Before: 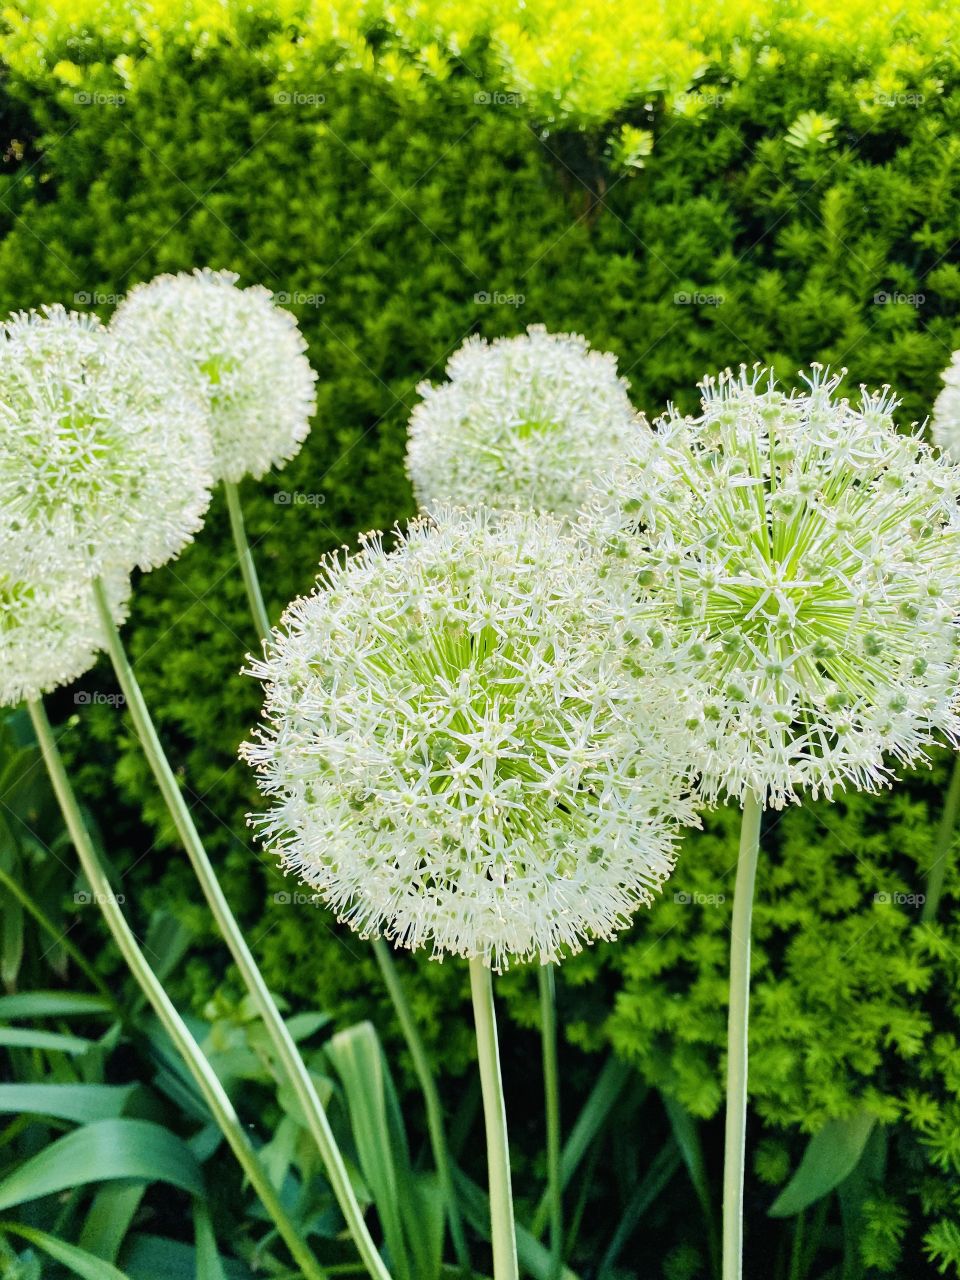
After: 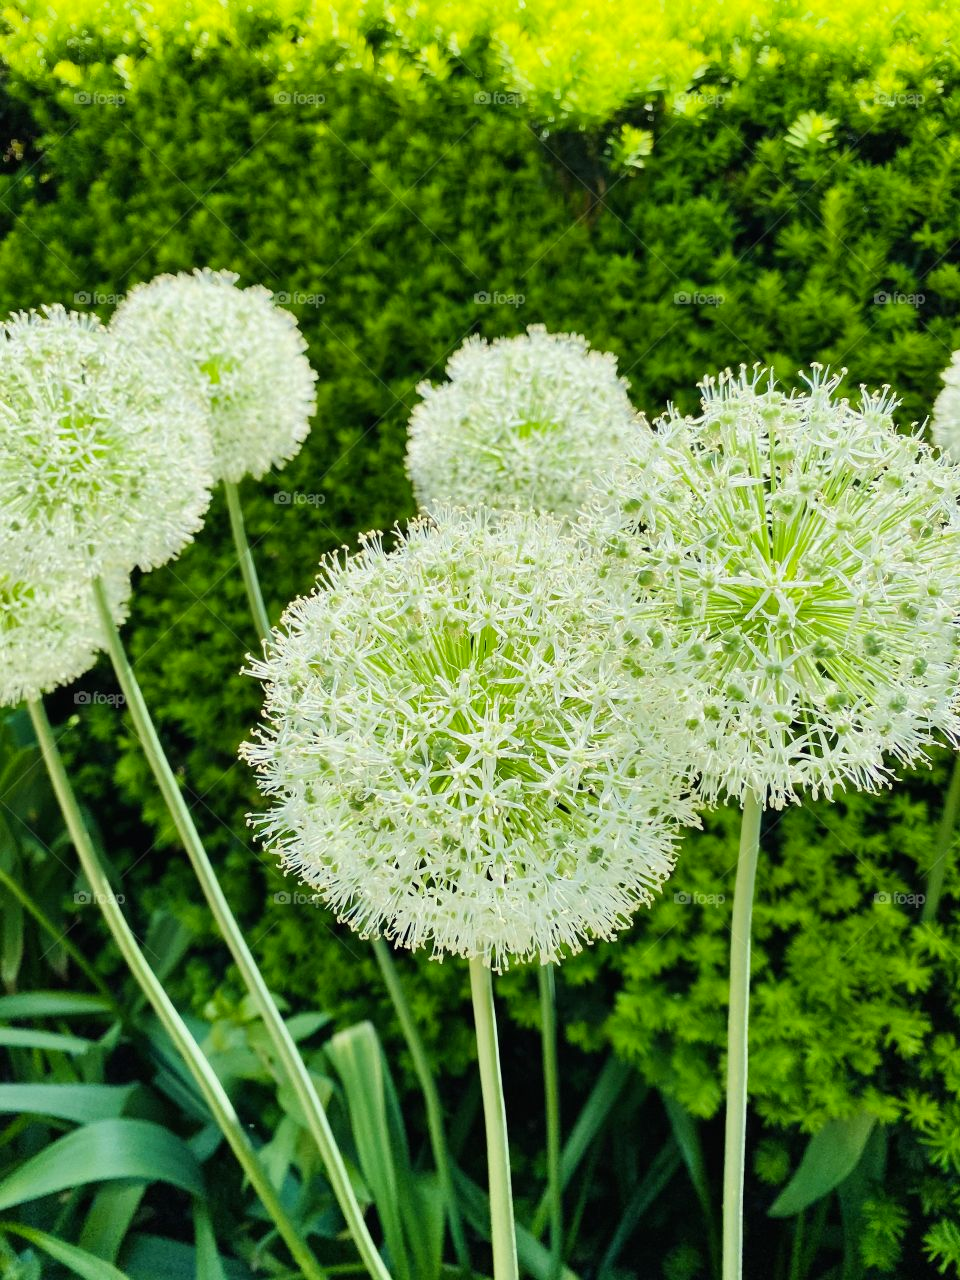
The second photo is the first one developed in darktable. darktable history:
color correction: highlights a* -4.51, highlights b* 6.54
